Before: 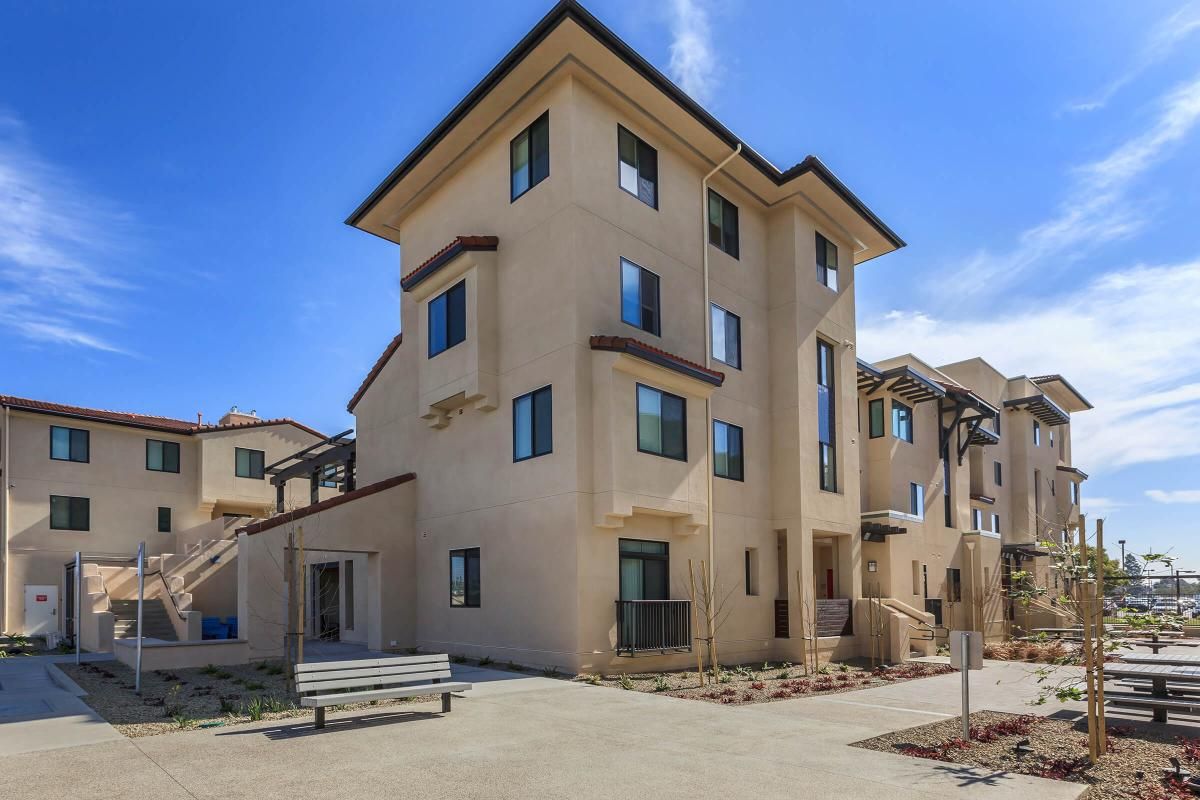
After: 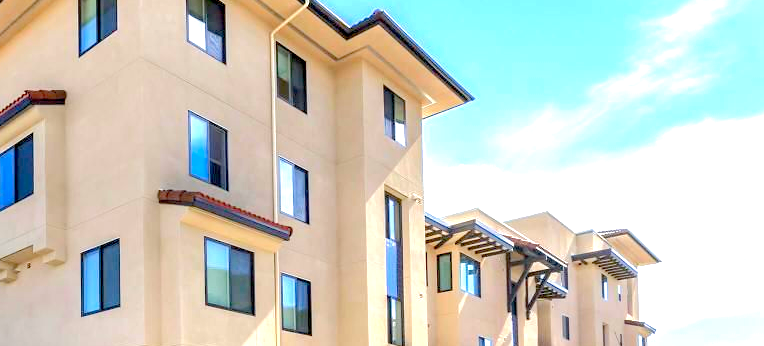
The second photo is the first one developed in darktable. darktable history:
crop: left 36.005%, top 18.293%, right 0.31%, bottom 38.444%
contrast brightness saturation: brightness 0.09, saturation 0.19
exposure: black level correction 0.009, exposure 1.425 EV, compensate highlight preservation false
base curve: curves: ch0 [(0, 0) (0.235, 0.266) (0.503, 0.496) (0.786, 0.72) (1, 1)]
